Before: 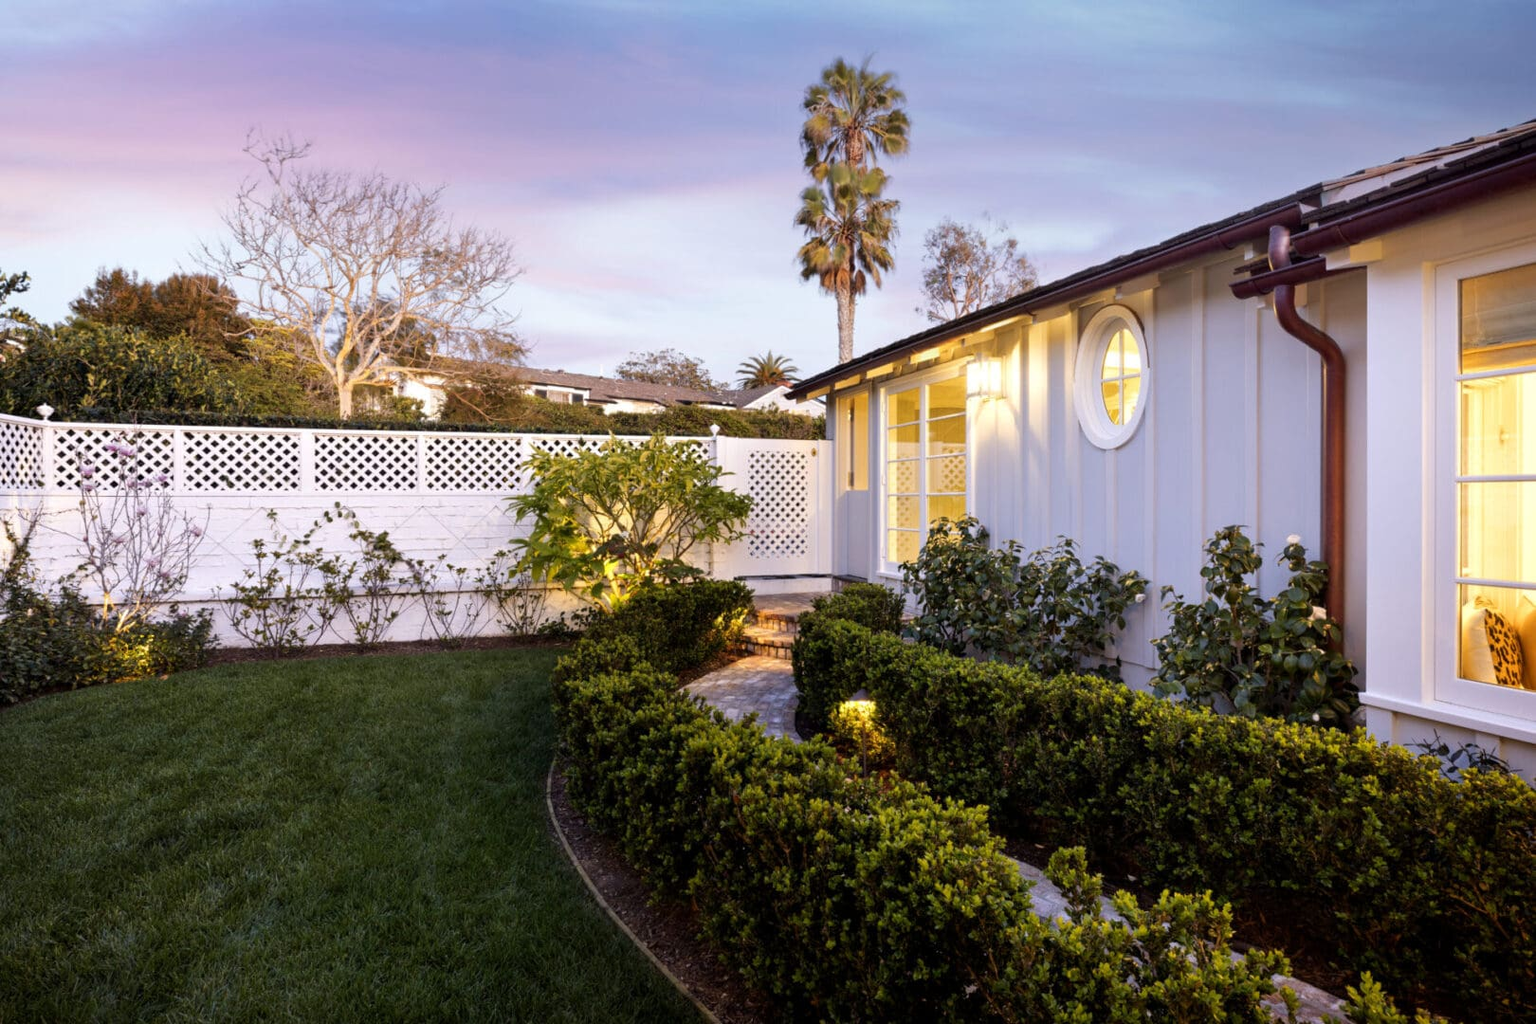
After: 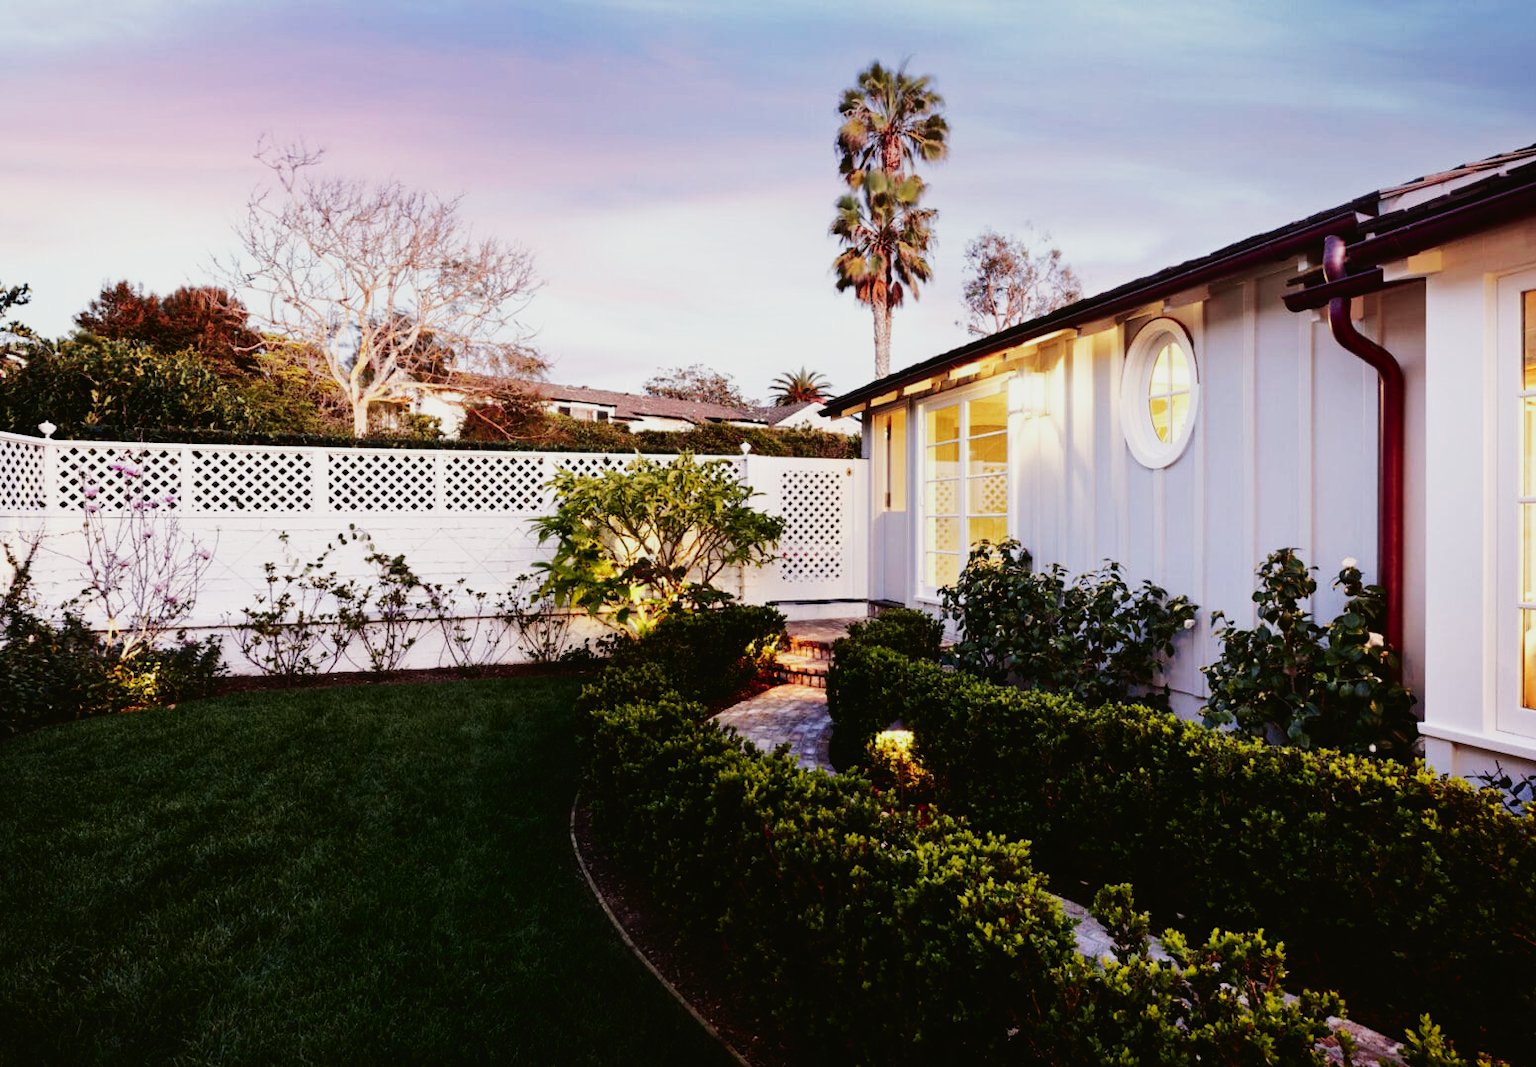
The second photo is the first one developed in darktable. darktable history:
crop: right 4.126%, bottom 0.031%
sigmoid: contrast 1.81, skew -0.21, preserve hue 0%, red attenuation 0.1, red rotation 0.035, green attenuation 0.1, green rotation -0.017, blue attenuation 0.15, blue rotation -0.052, base primaries Rec2020
tone curve: curves: ch0 [(0, 0.021) (0.059, 0.053) (0.212, 0.18) (0.337, 0.304) (0.495, 0.505) (0.725, 0.731) (0.89, 0.919) (1, 1)]; ch1 [(0, 0) (0.094, 0.081) (0.285, 0.299) (0.413, 0.43) (0.479, 0.475) (0.54, 0.55) (0.615, 0.65) (0.683, 0.688) (1, 1)]; ch2 [(0, 0) (0.257, 0.217) (0.434, 0.434) (0.498, 0.507) (0.599, 0.578) (1, 1)], color space Lab, independent channels, preserve colors none
tone equalizer: -8 EV 0.06 EV, smoothing diameter 25%, edges refinement/feathering 10, preserve details guided filter
